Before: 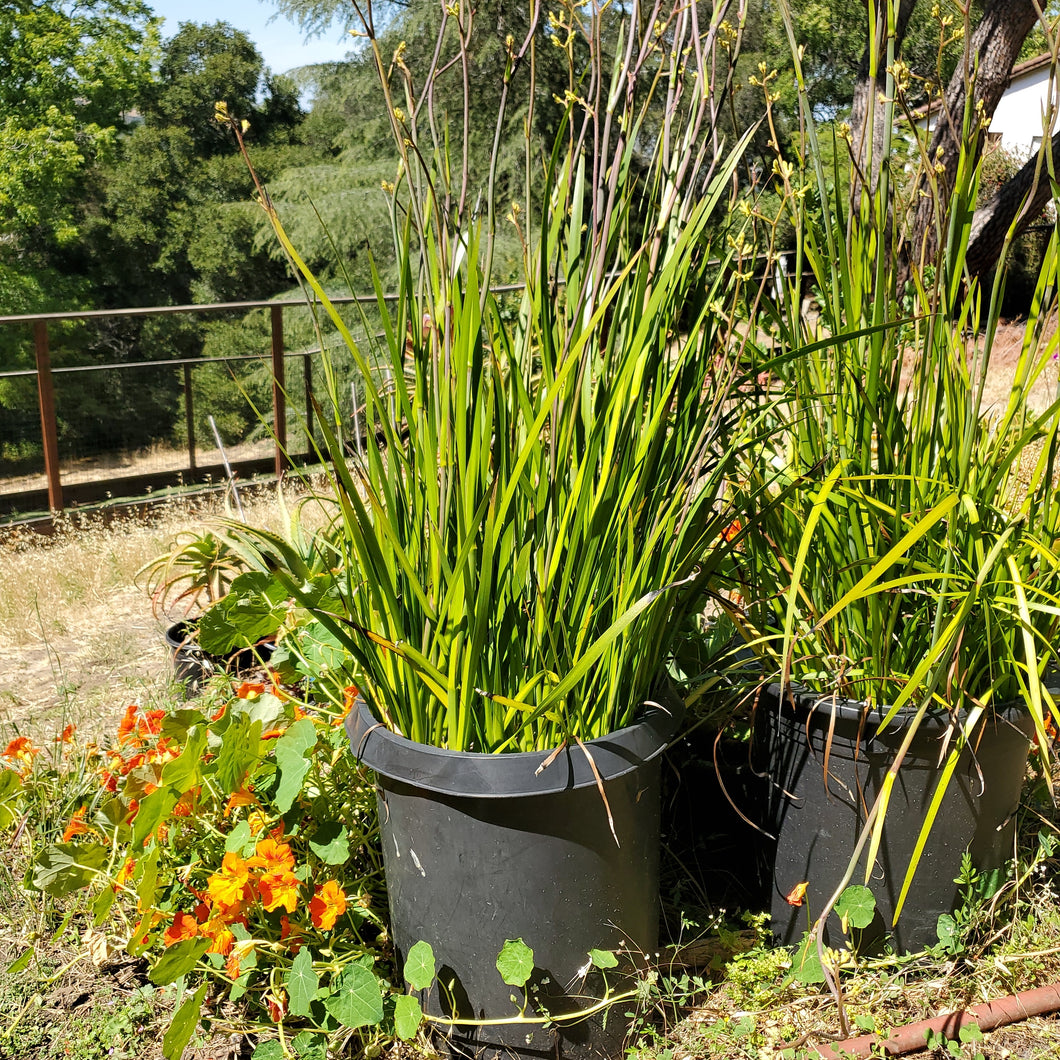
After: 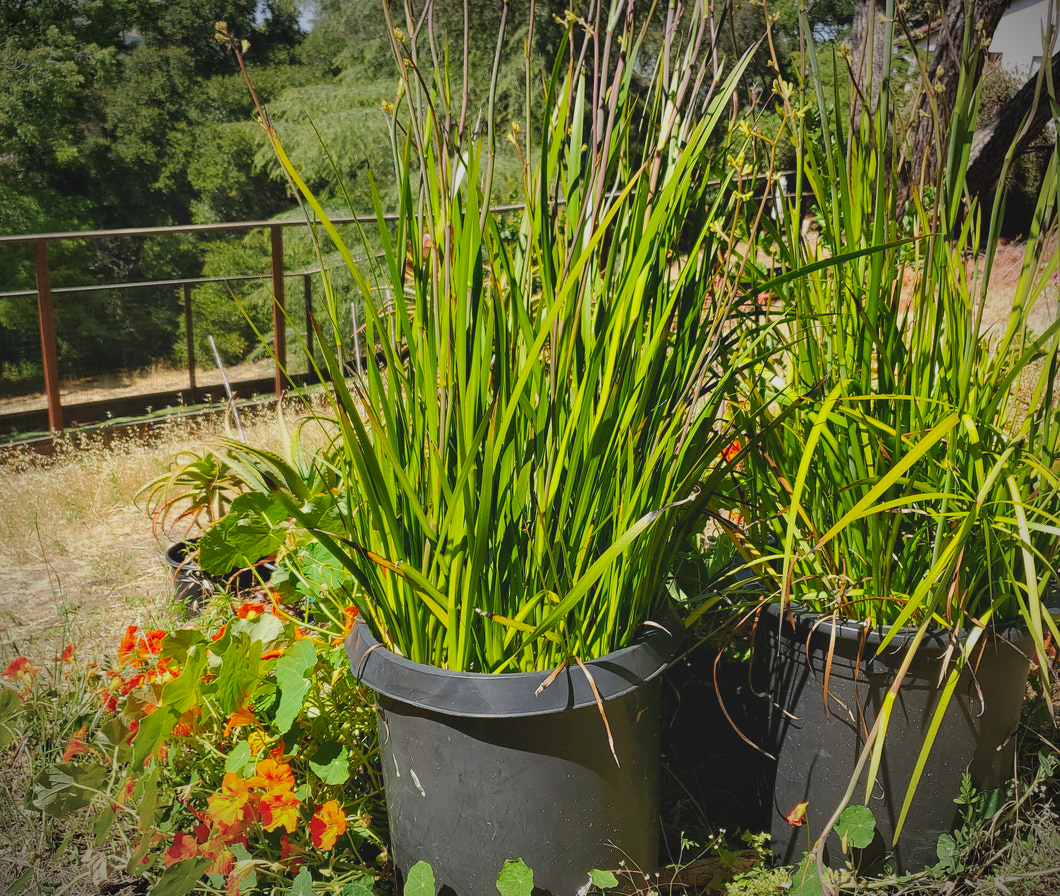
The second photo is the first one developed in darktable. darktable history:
crop: top 7.563%, bottom 7.903%
vignetting: fall-off start 80.54%, fall-off radius 61.72%, brightness -0.716, saturation -0.484, automatic ratio true, width/height ratio 1.421
contrast brightness saturation: contrast -0.182, saturation 0.185
exposure: black level correction 0.001, exposure -0.123 EV, compensate exposure bias true, compensate highlight preservation false
